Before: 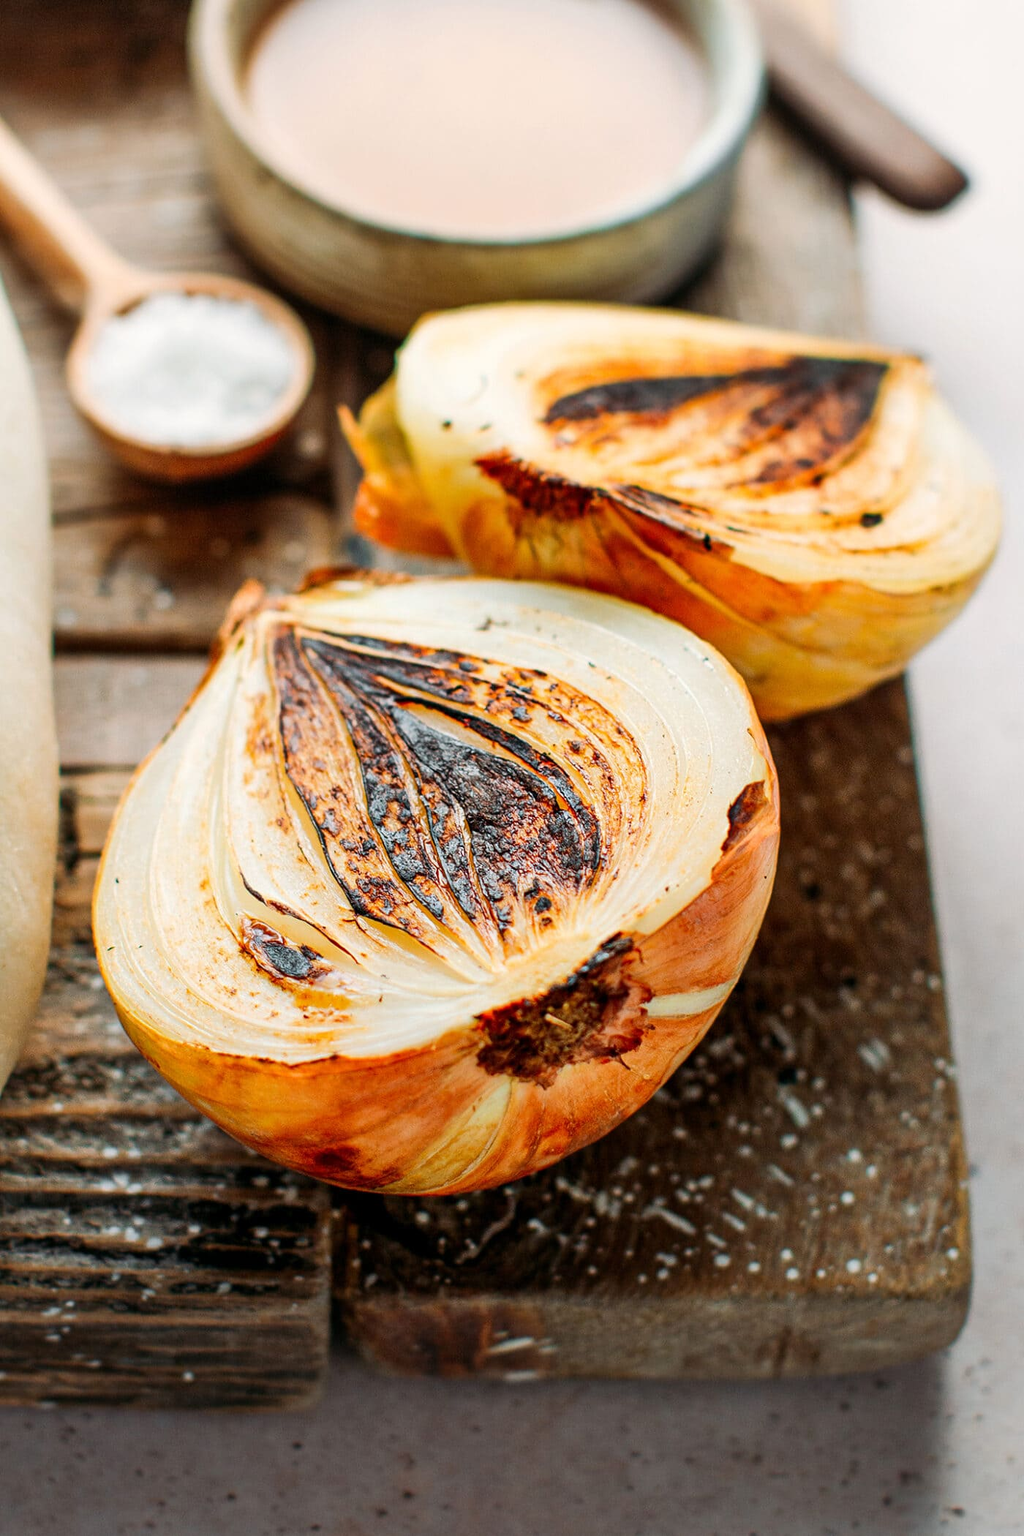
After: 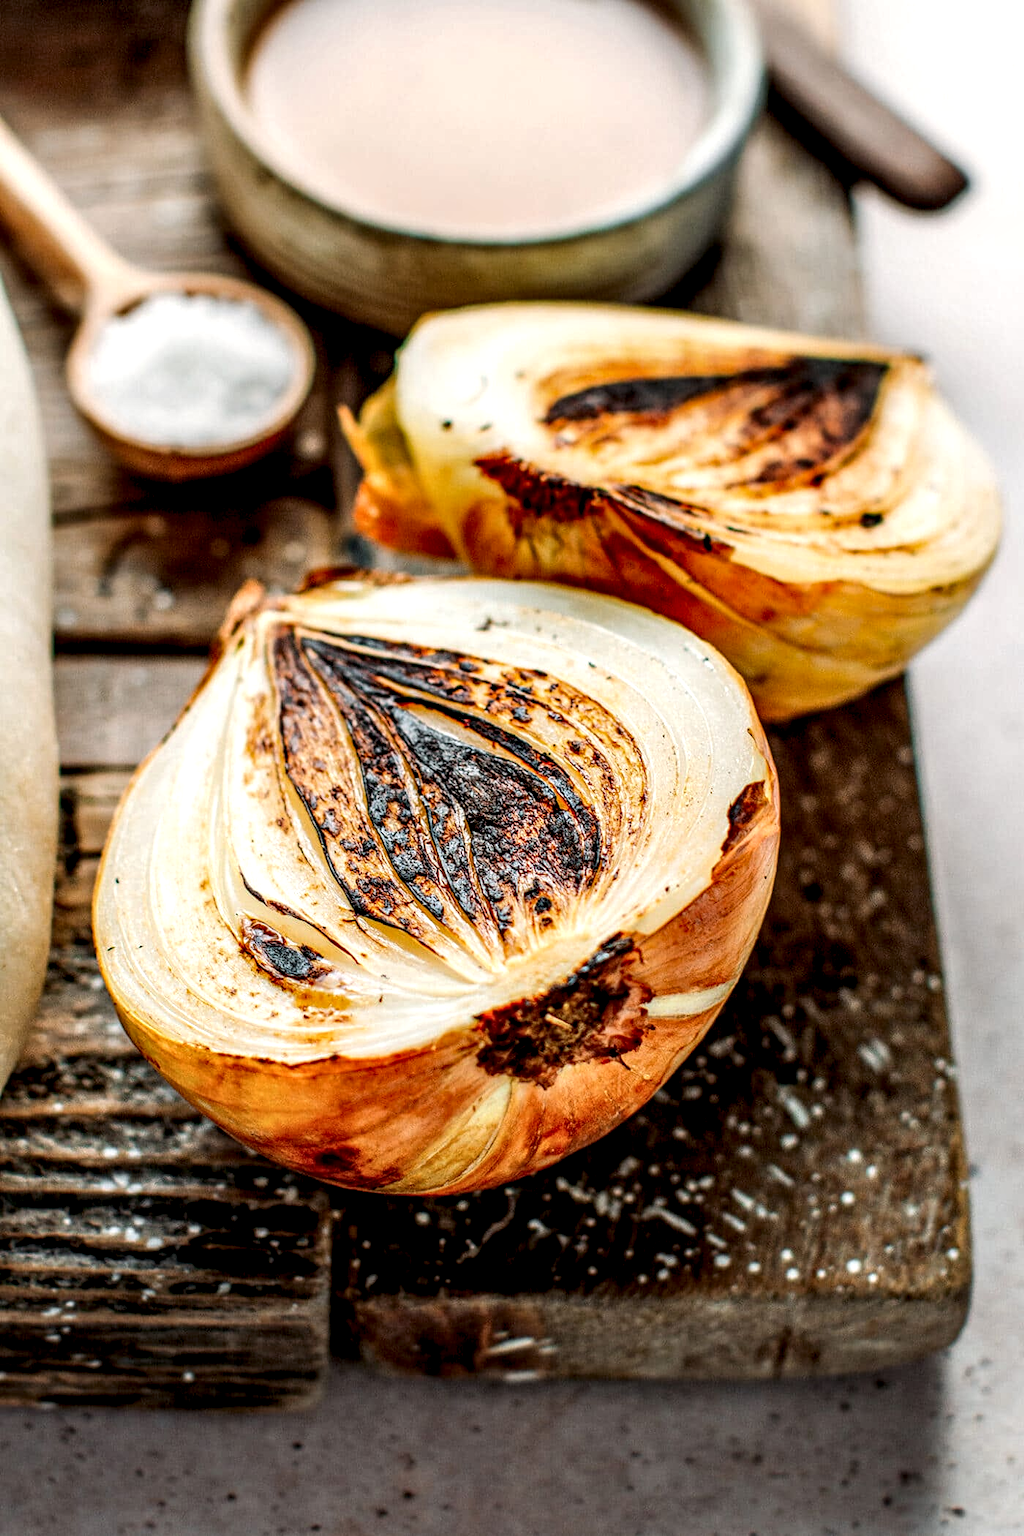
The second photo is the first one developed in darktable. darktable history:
local contrast: highlights 16%, detail 188%
